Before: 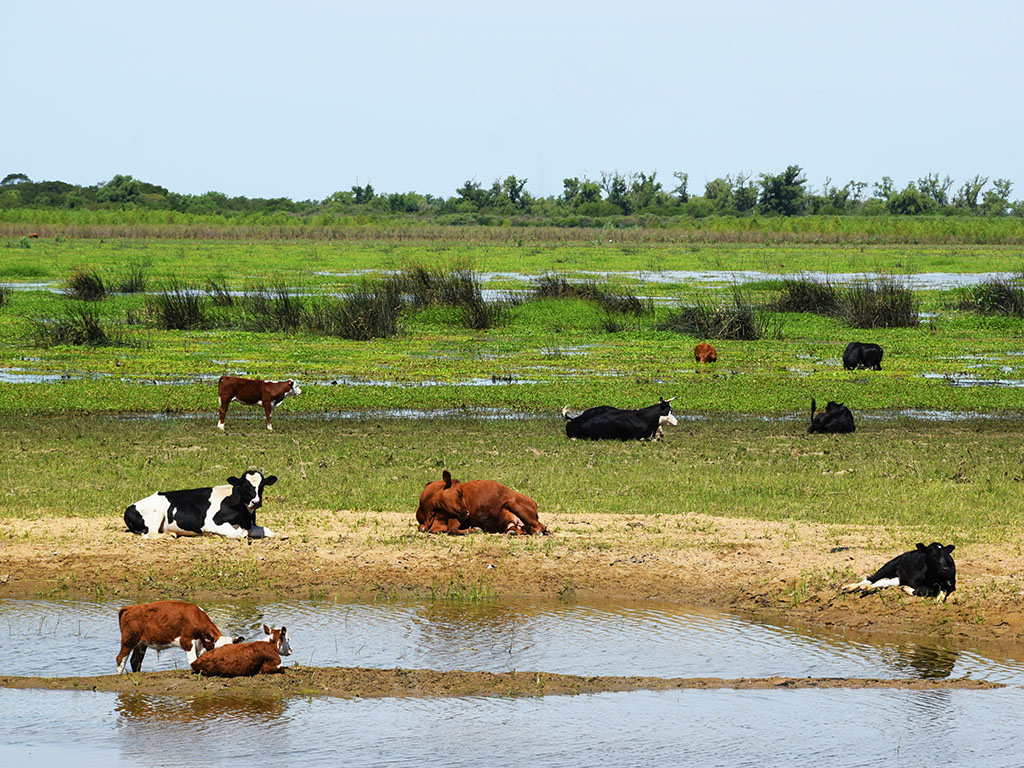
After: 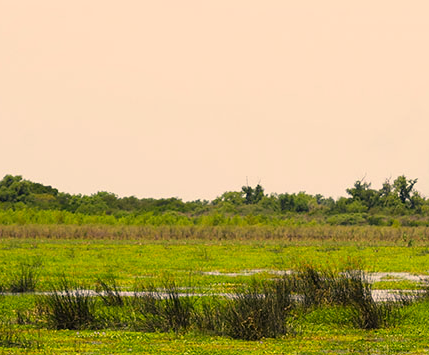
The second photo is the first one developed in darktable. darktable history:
color correction: highlights a* 15, highlights b* 31.55
crop and rotate: left 10.817%, top 0.062%, right 47.194%, bottom 53.626%
